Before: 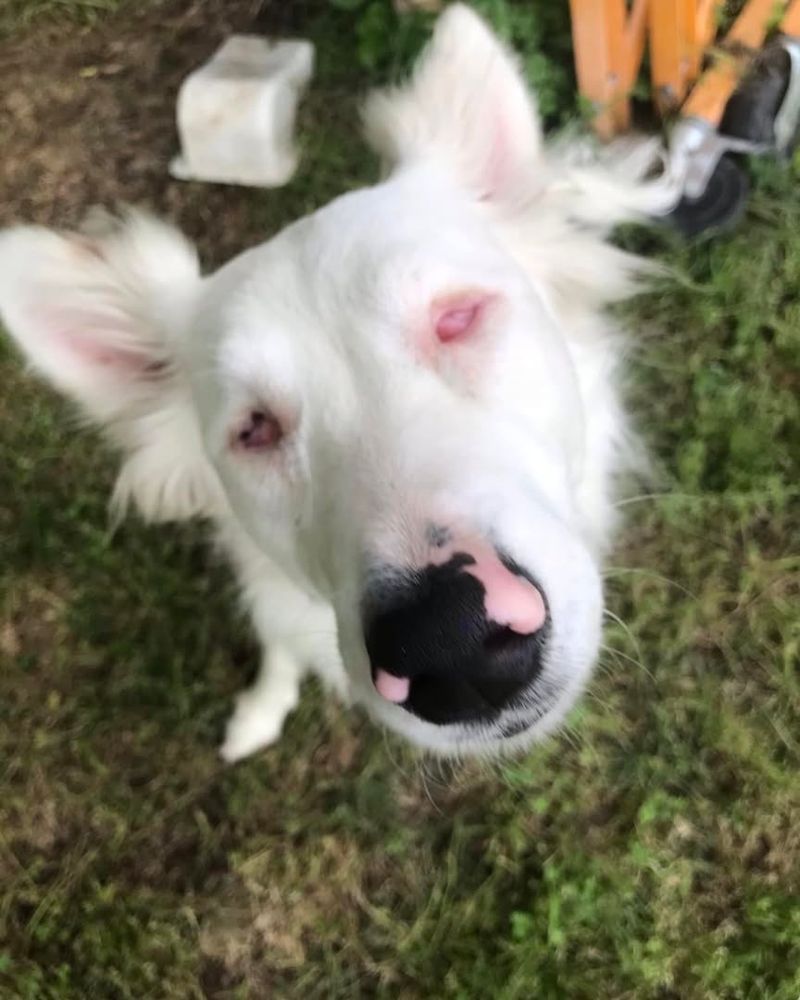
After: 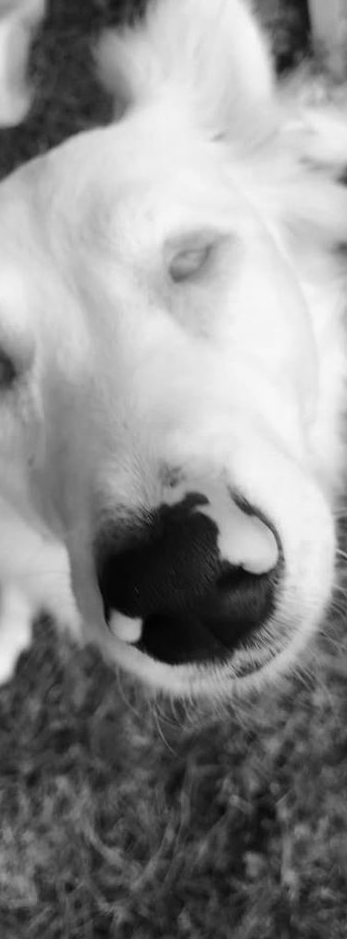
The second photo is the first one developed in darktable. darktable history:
crop: left 33.452%, top 6.025%, right 23.155%
color calibration: output gray [0.22, 0.42, 0.37, 0], gray › normalize channels true, illuminant same as pipeline (D50), adaptation XYZ, x 0.346, y 0.359, gamut compression 0
